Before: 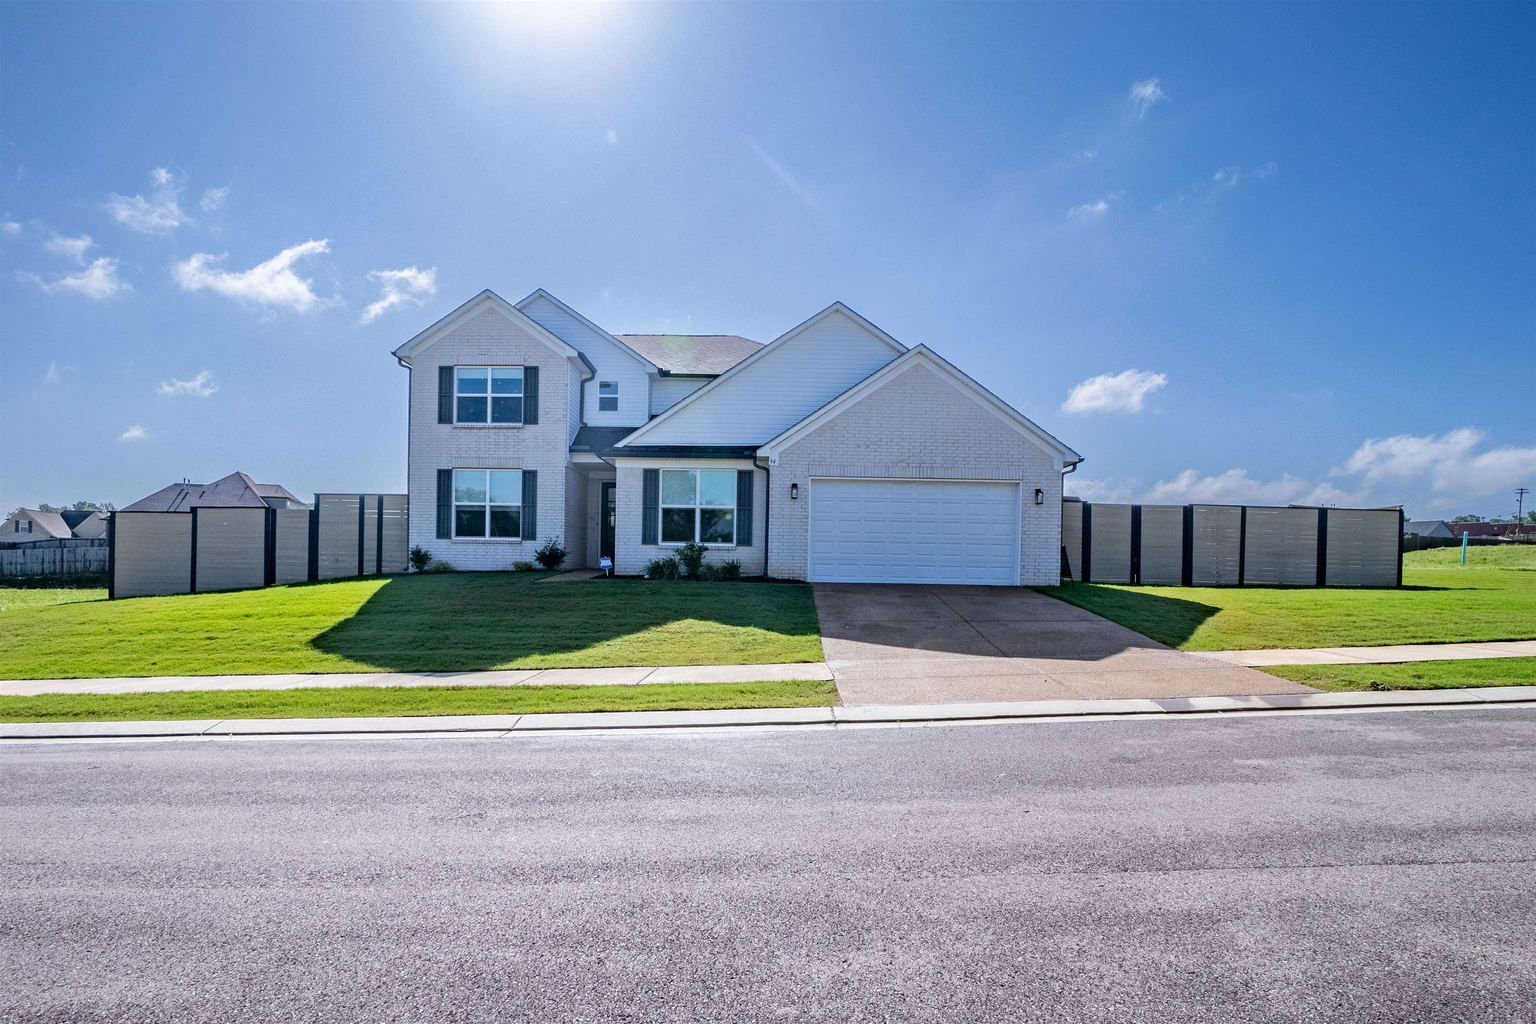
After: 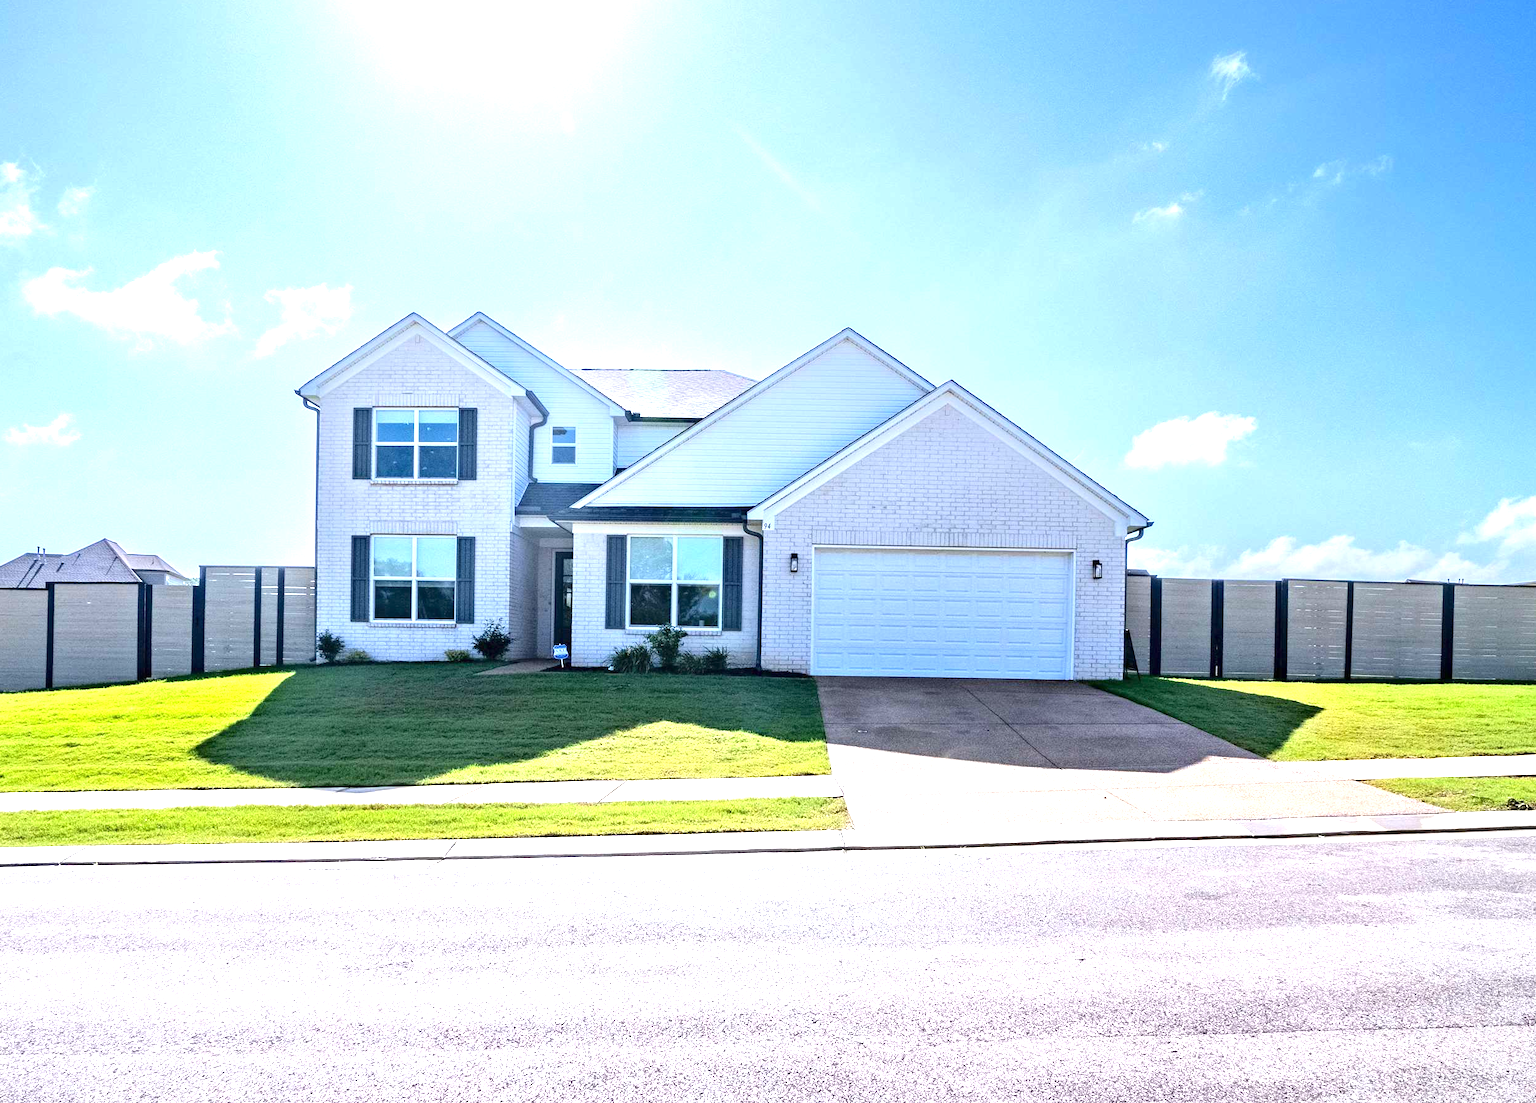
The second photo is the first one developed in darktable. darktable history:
exposure: exposure 1.261 EV, compensate highlight preservation false
crop: left 10.017%, top 3.633%, right 9.225%, bottom 9.353%
